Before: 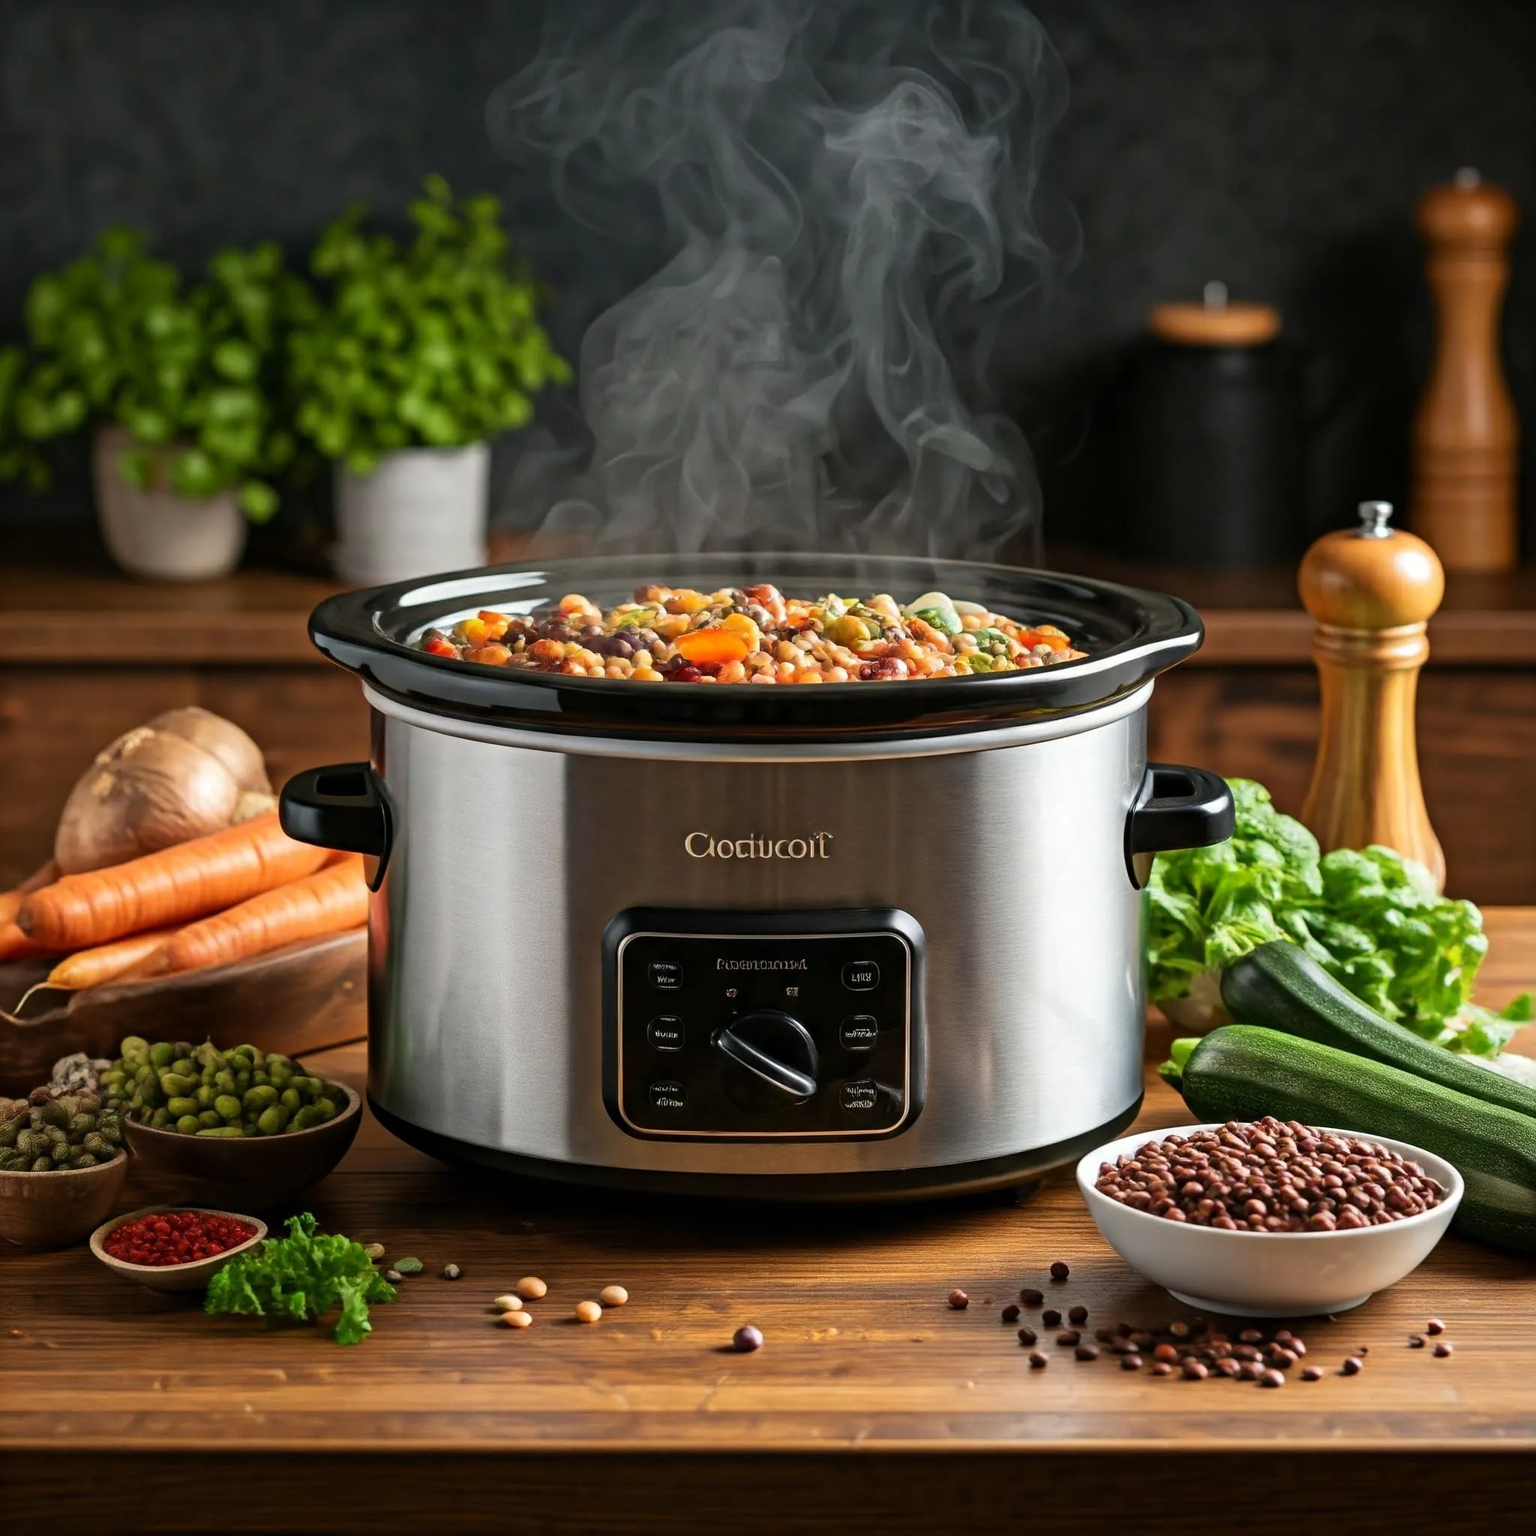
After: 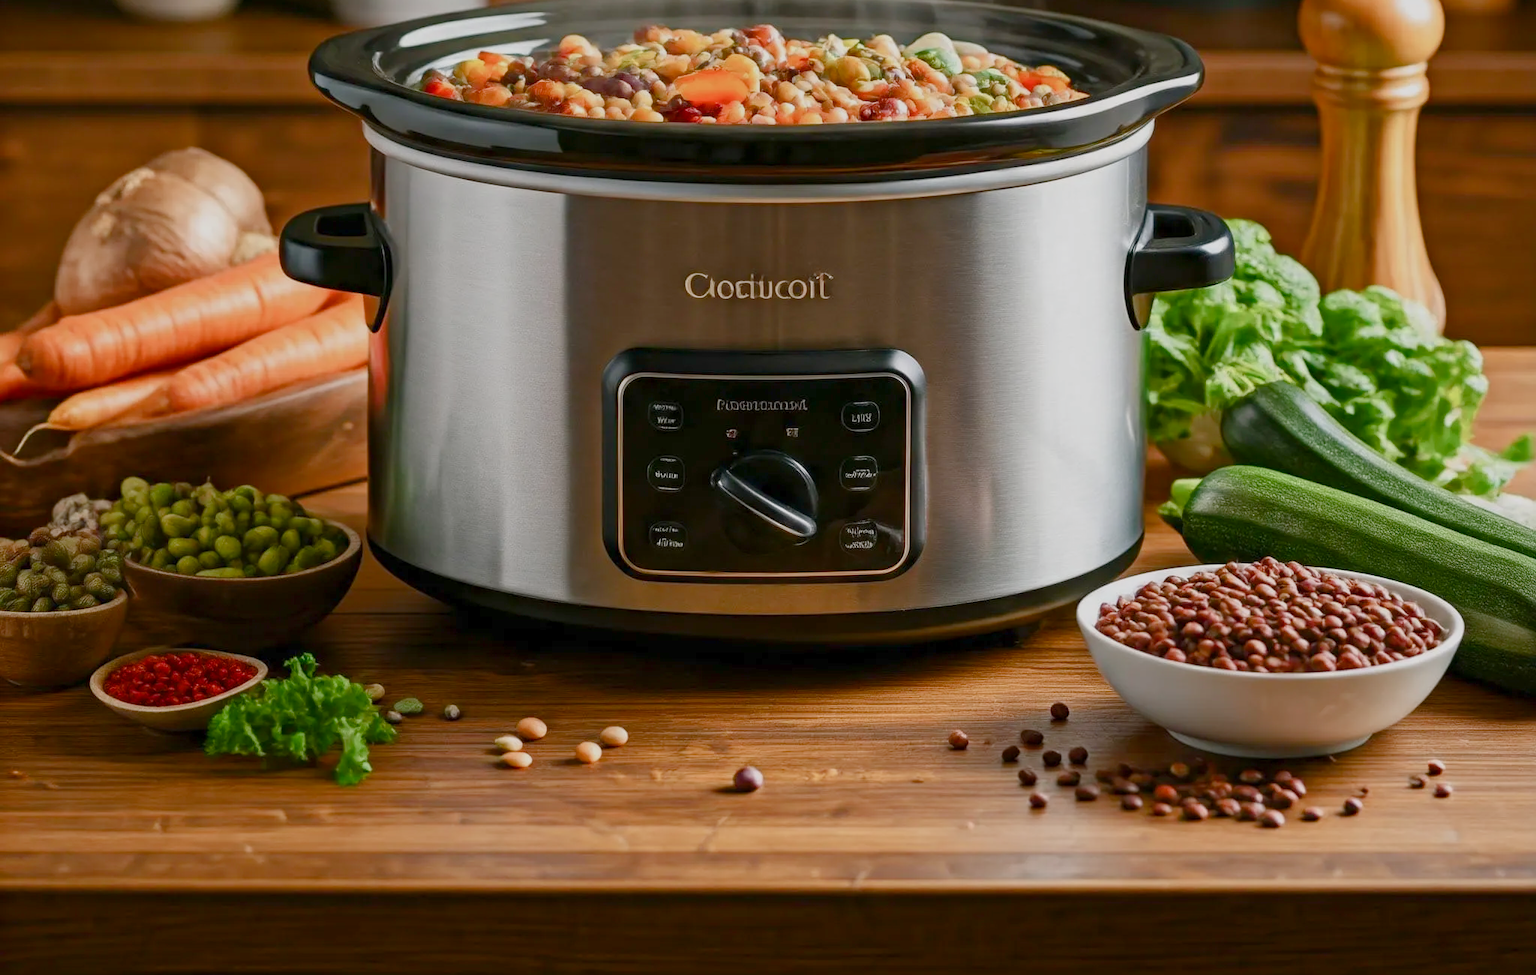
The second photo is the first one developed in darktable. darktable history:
crop and rotate: top 36.435%
color balance rgb: shadows lift › chroma 1%, shadows lift › hue 113°, highlights gain › chroma 0.2%, highlights gain › hue 333°, perceptual saturation grading › global saturation 20%, perceptual saturation grading › highlights -50%, perceptual saturation grading › shadows 25%, contrast -20%
